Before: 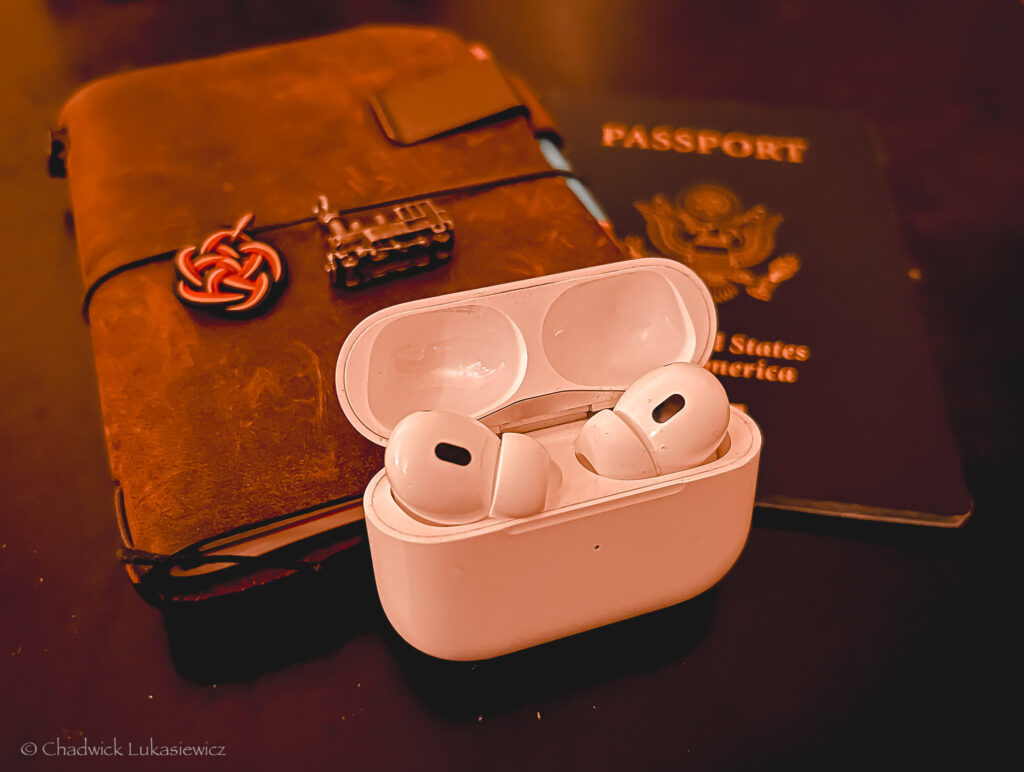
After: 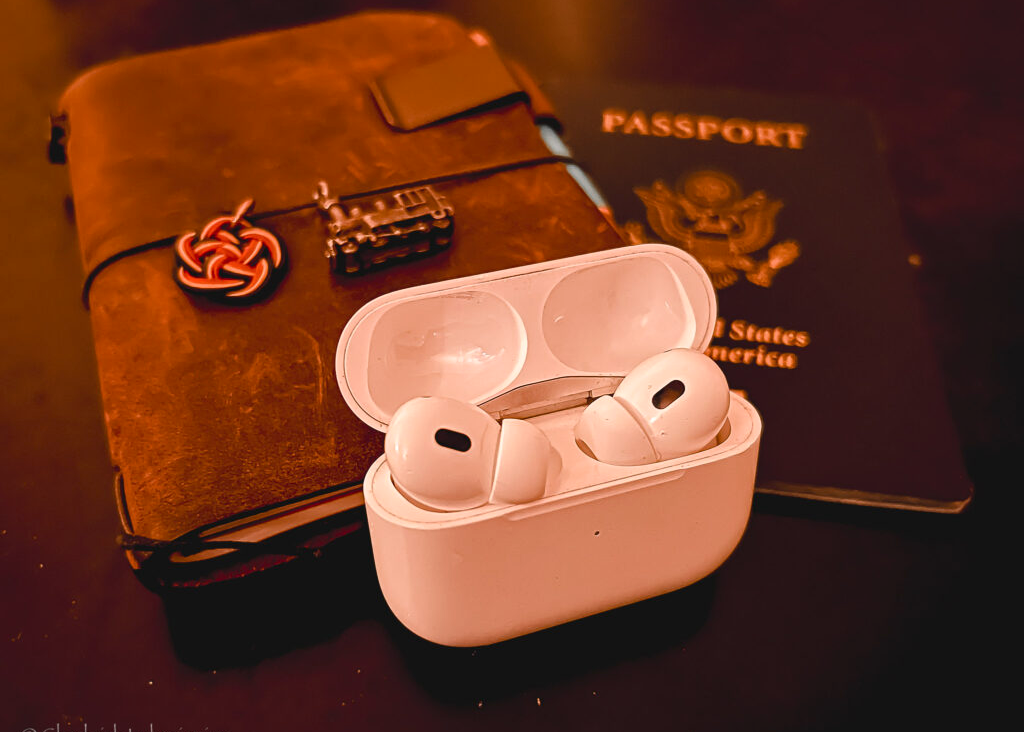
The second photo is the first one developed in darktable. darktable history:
crop and rotate: top 2.047%, bottom 3.067%
contrast brightness saturation: contrast 0.144
